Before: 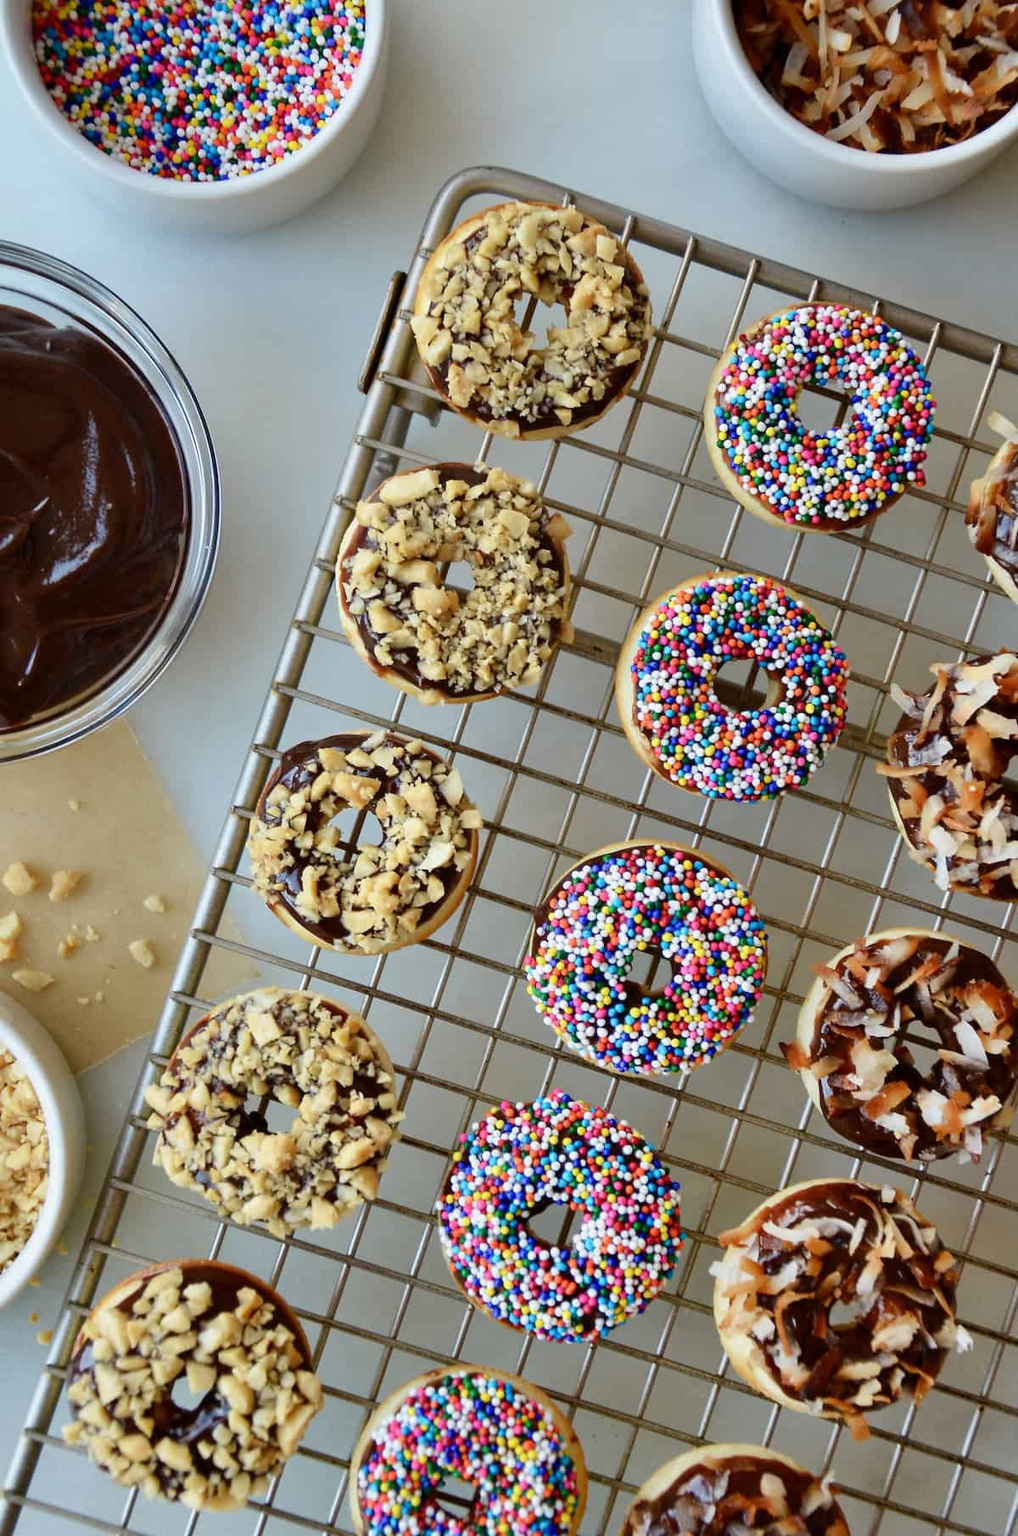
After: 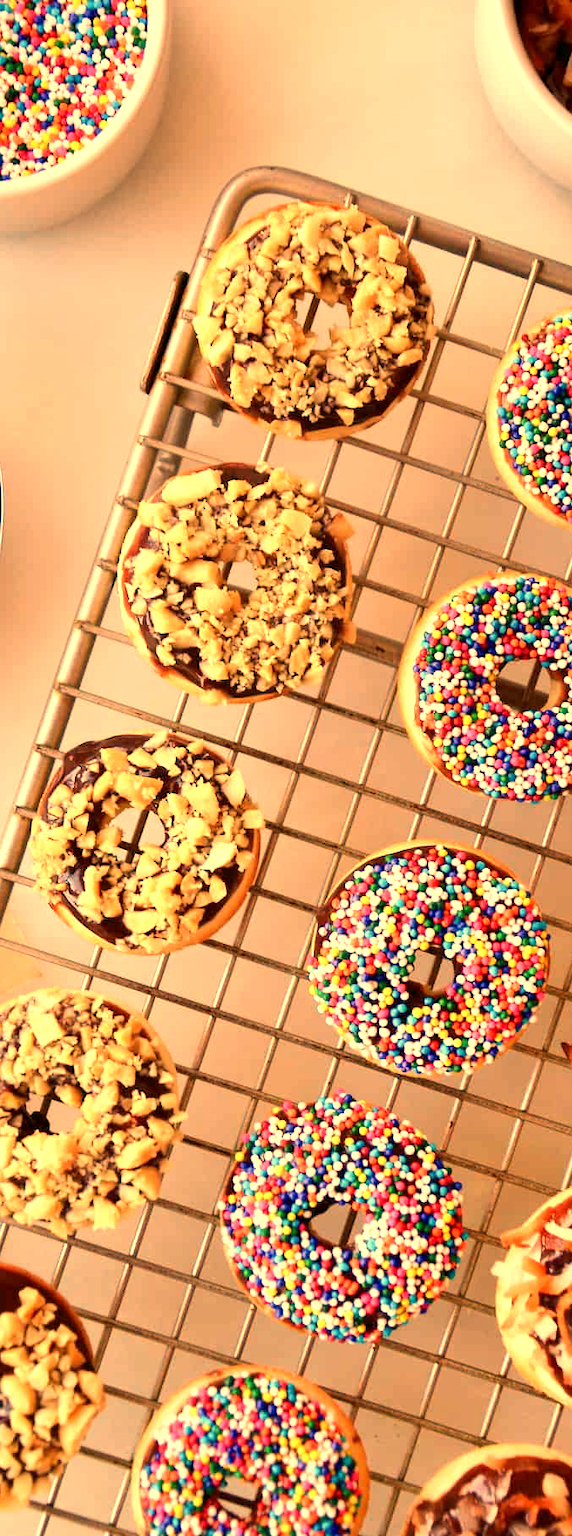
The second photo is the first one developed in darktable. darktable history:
crop: left 21.496%, right 22.254%
exposure: black level correction 0.001, exposure 0.5 EV, compensate exposure bias true, compensate highlight preservation false
white balance: red 1.467, blue 0.684
